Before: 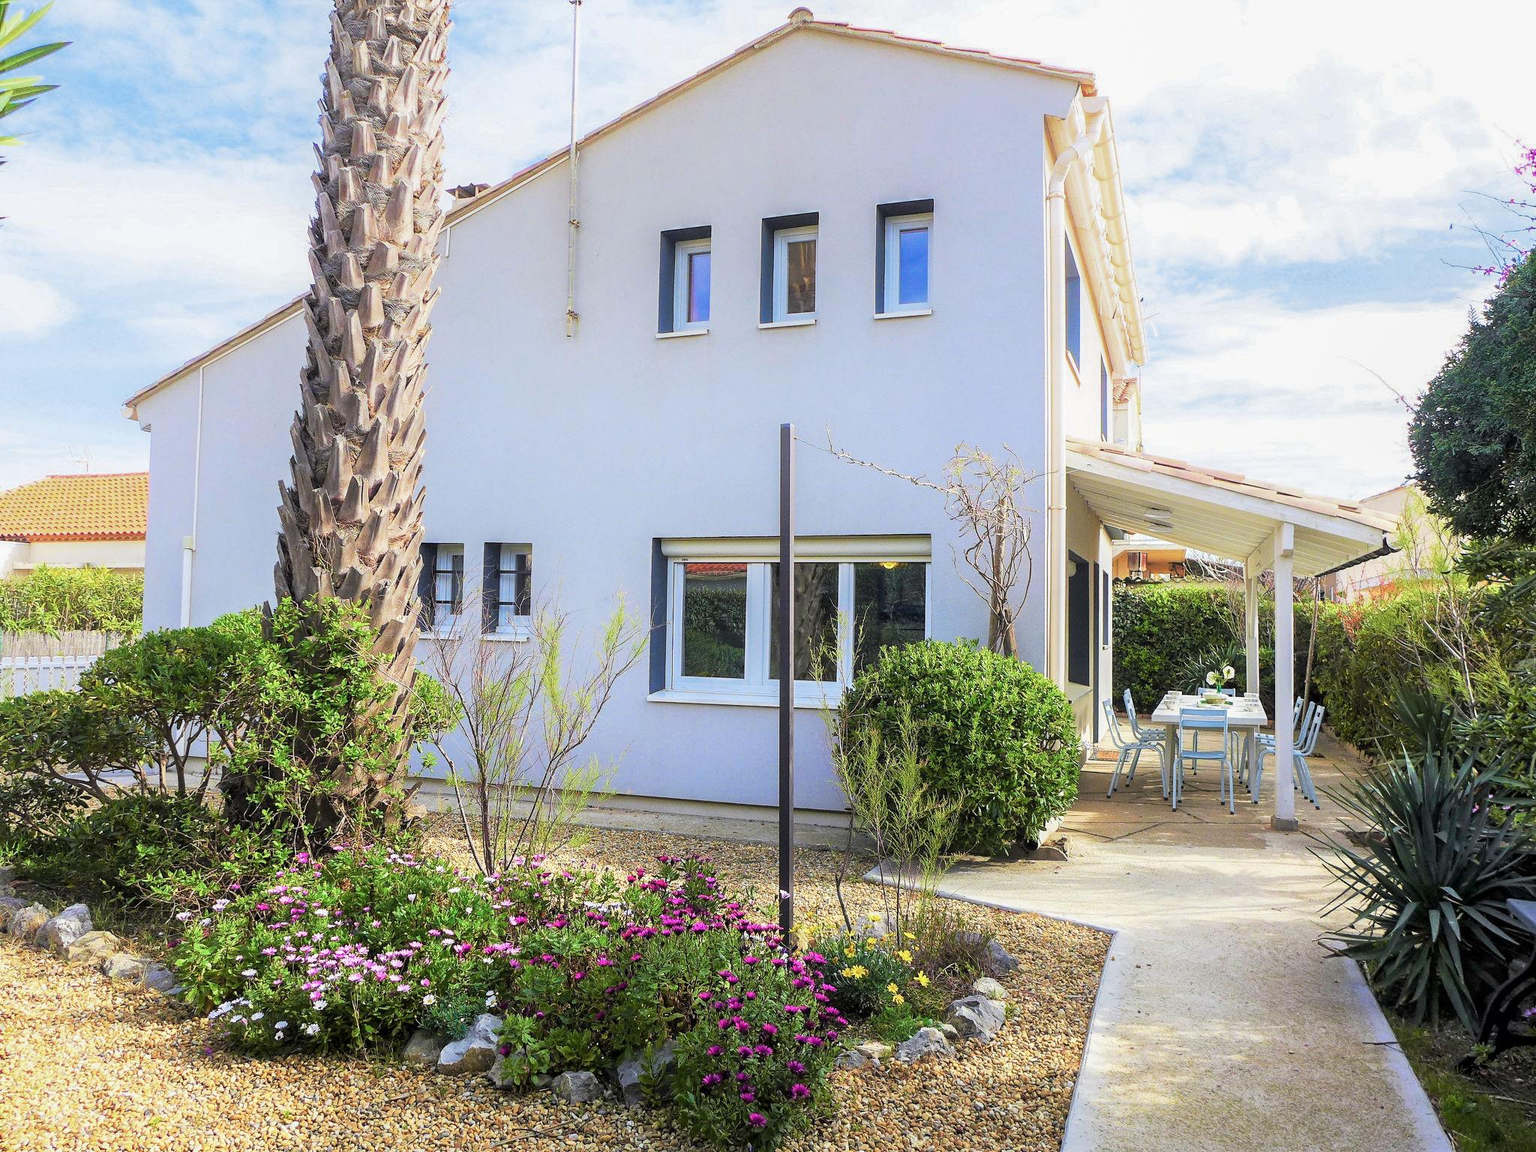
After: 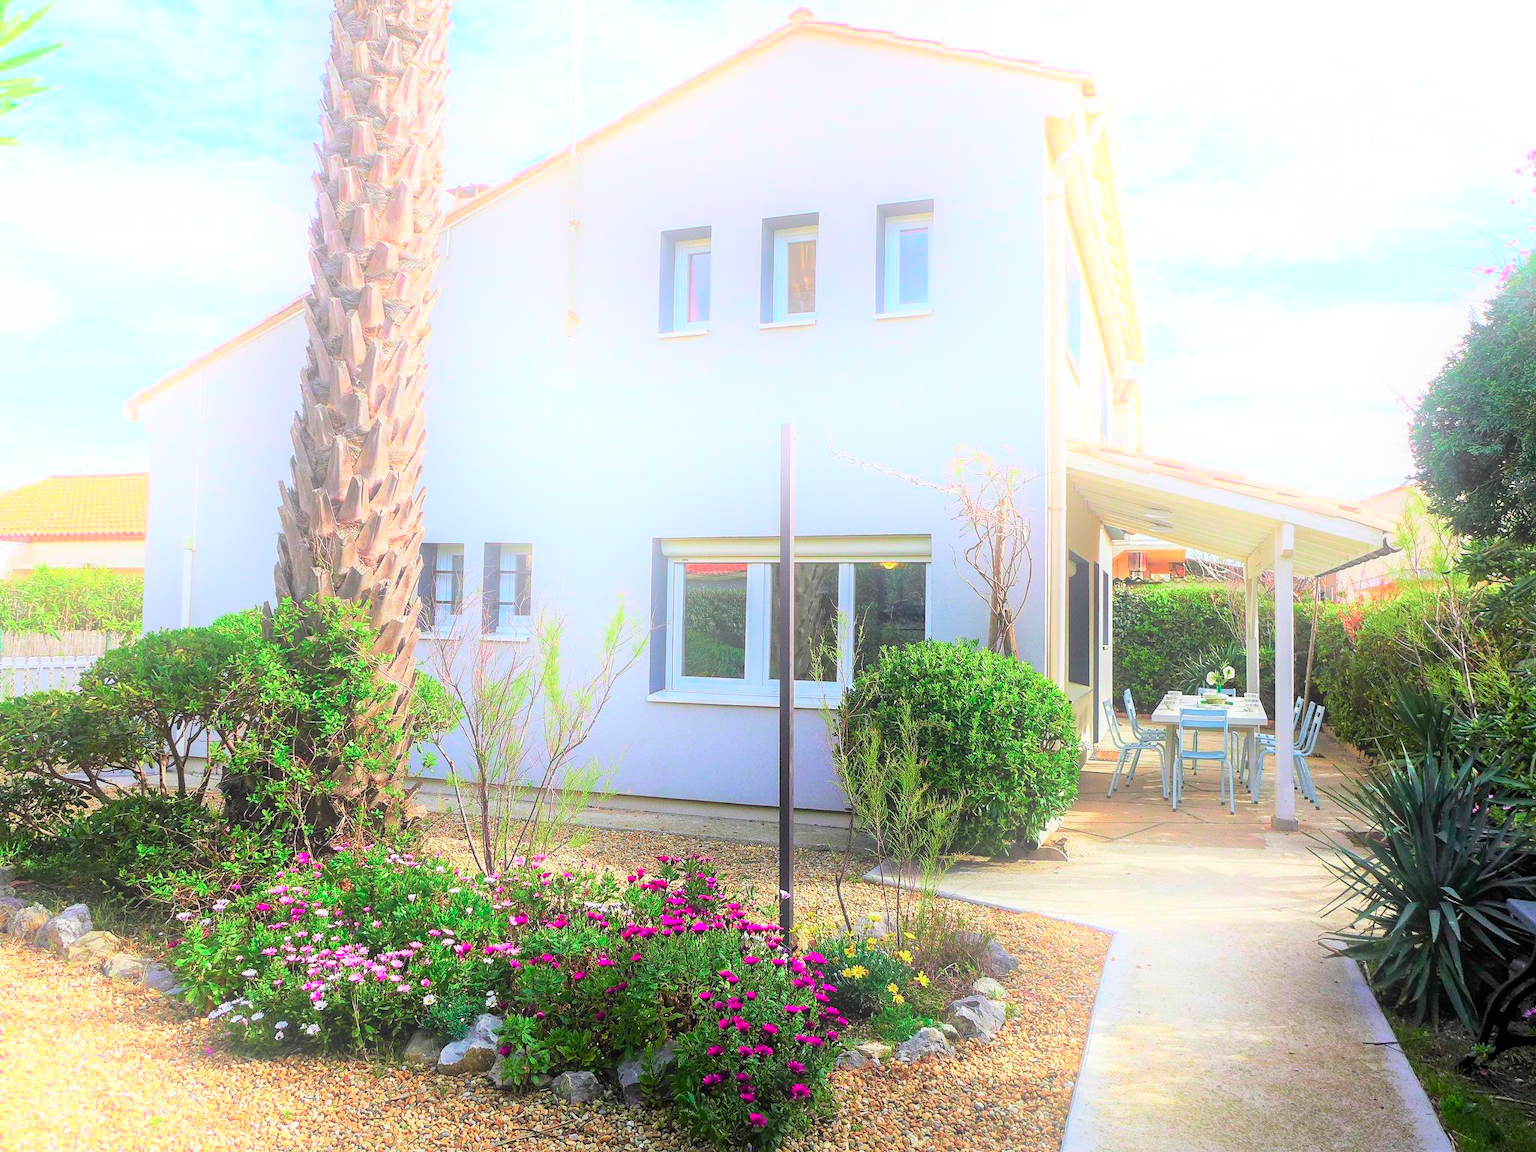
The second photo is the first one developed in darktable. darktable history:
bloom: on, module defaults
color contrast: green-magenta contrast 1.73, blue-yellow contrast 1.15
